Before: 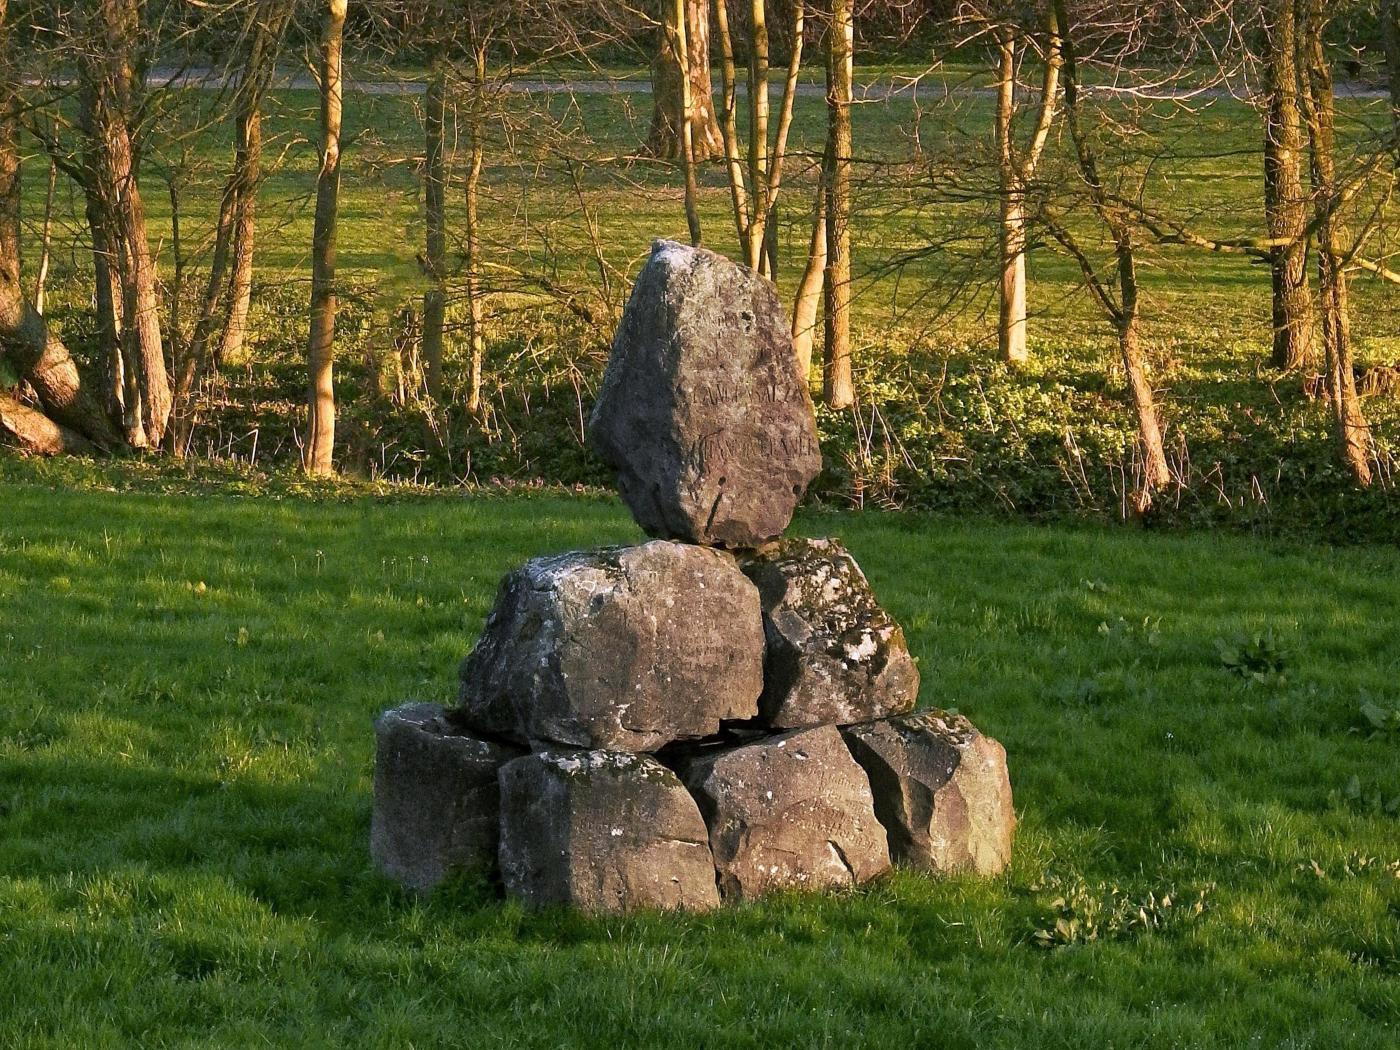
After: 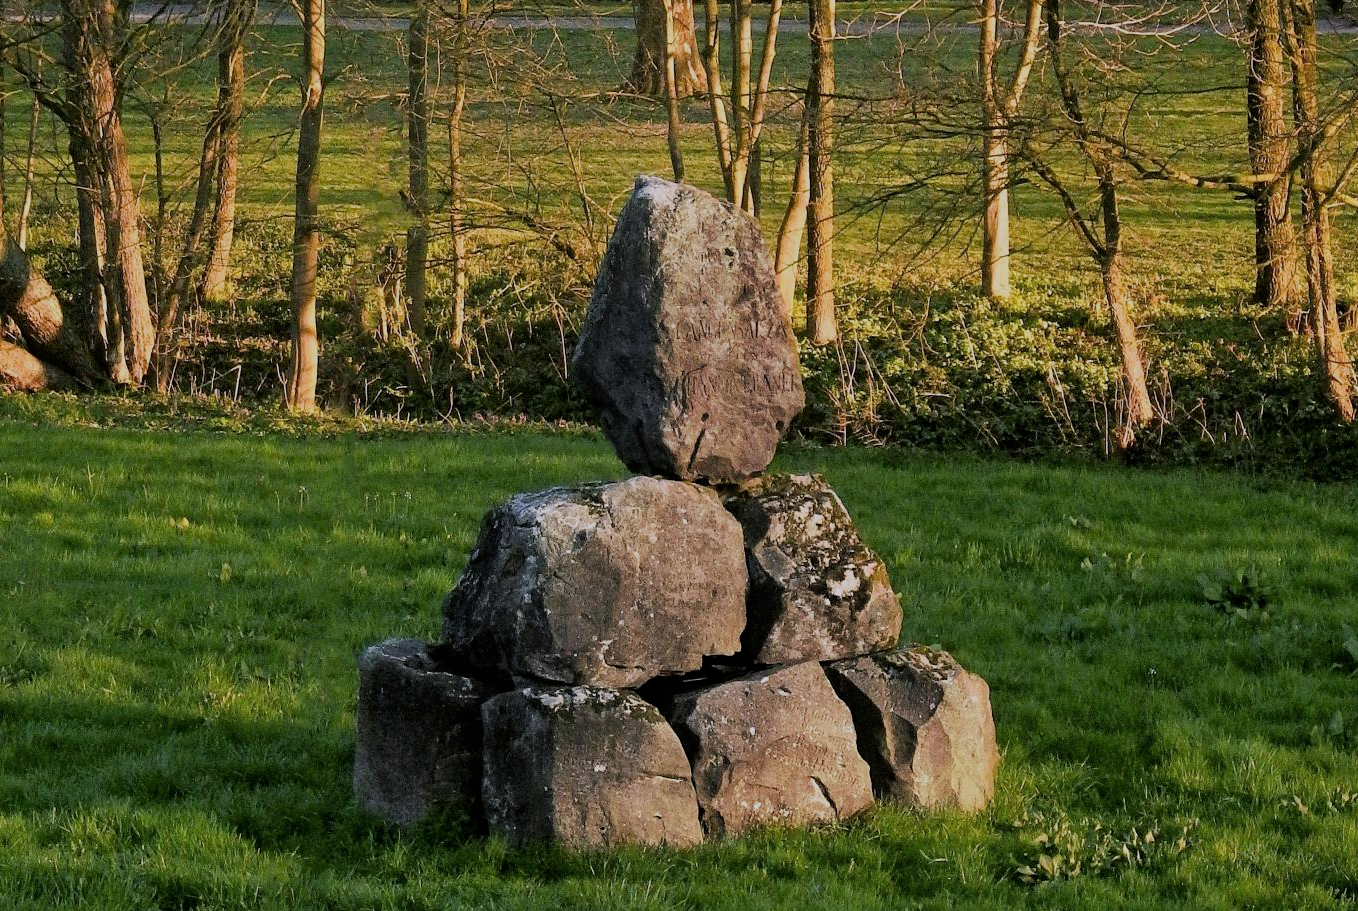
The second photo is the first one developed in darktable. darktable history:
crop: left 1.239%, top 6.17%, right 1.736%, bottom 7.002%
filmic rgb: black relative exposure -7.21 EV, white relative exposure 5.38 EV, hardness 3.03
